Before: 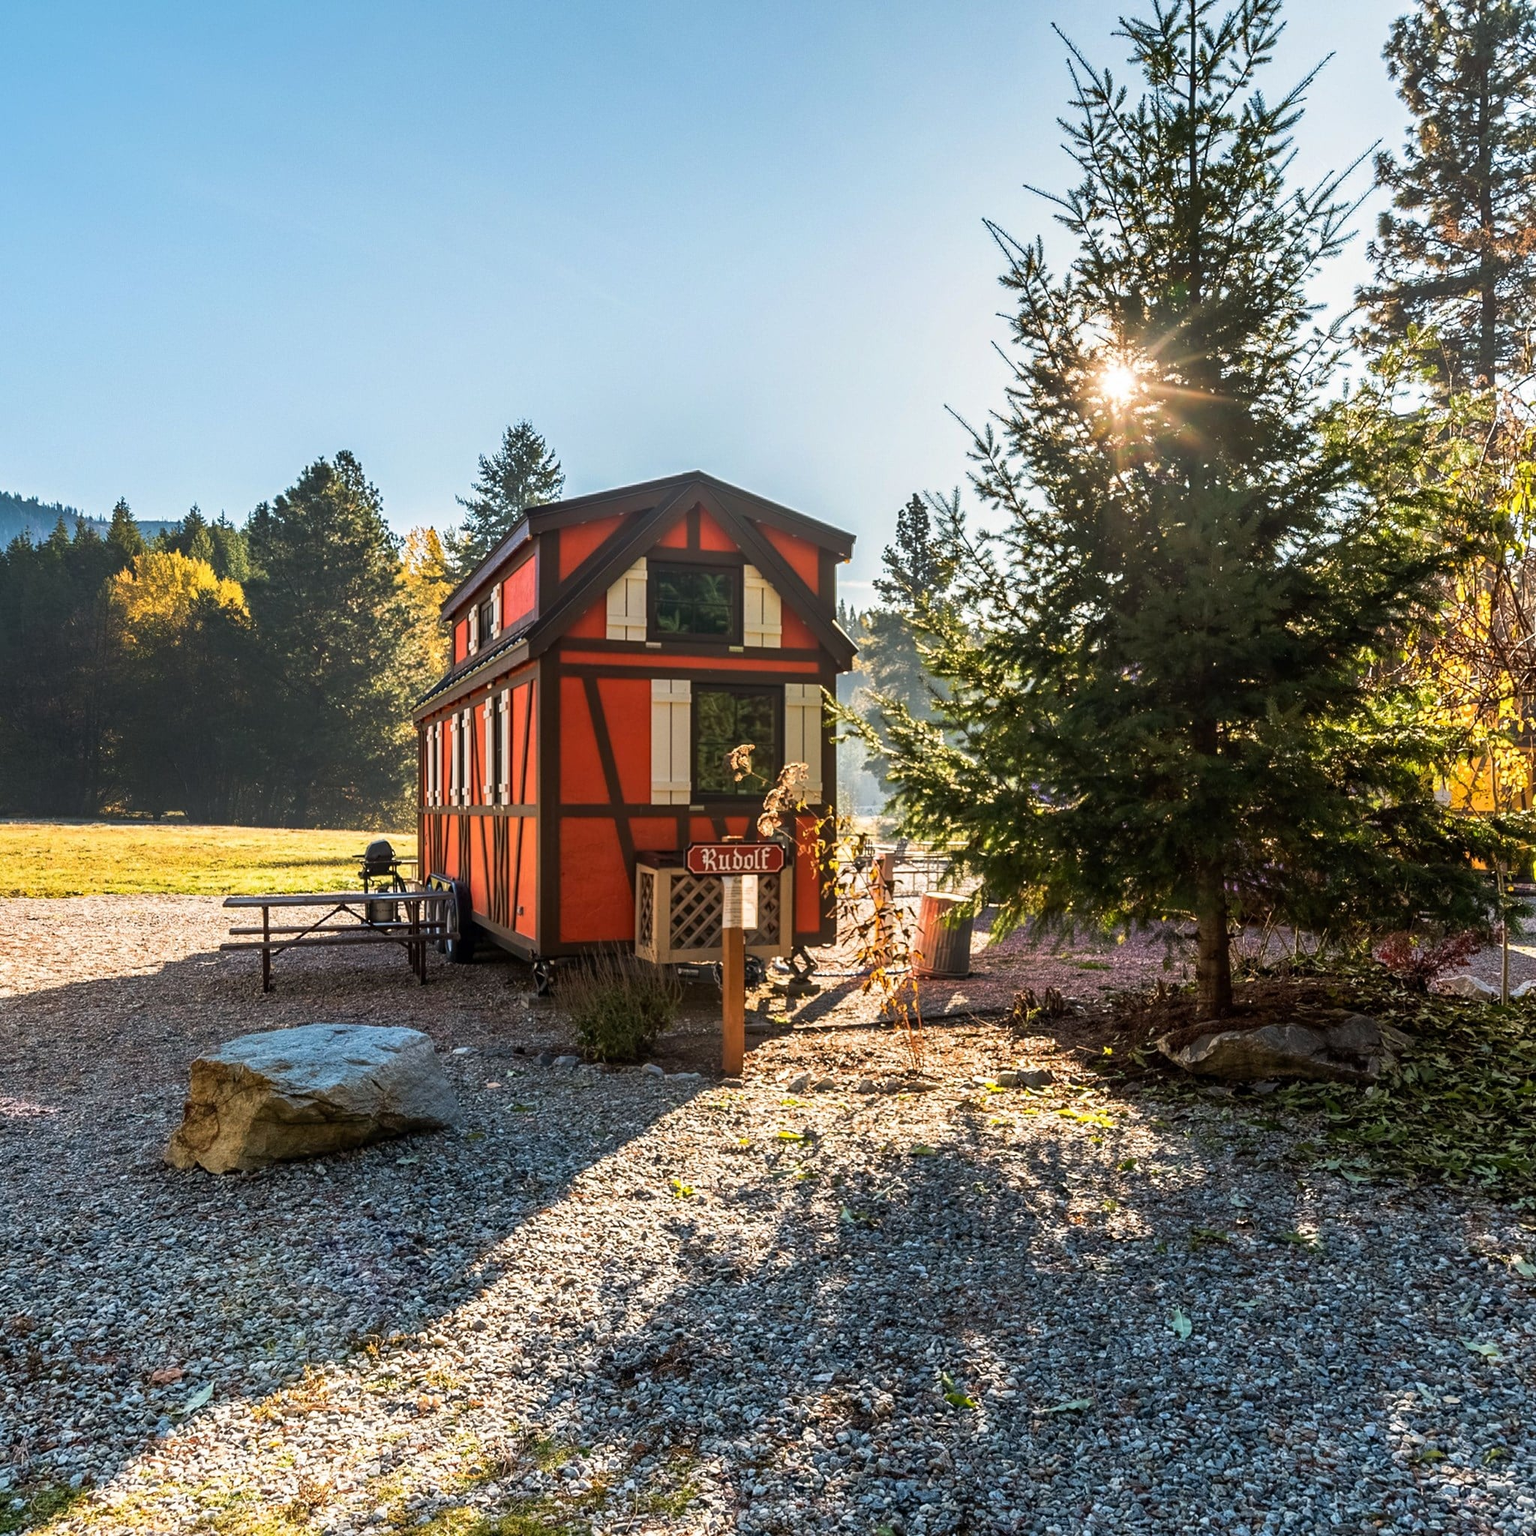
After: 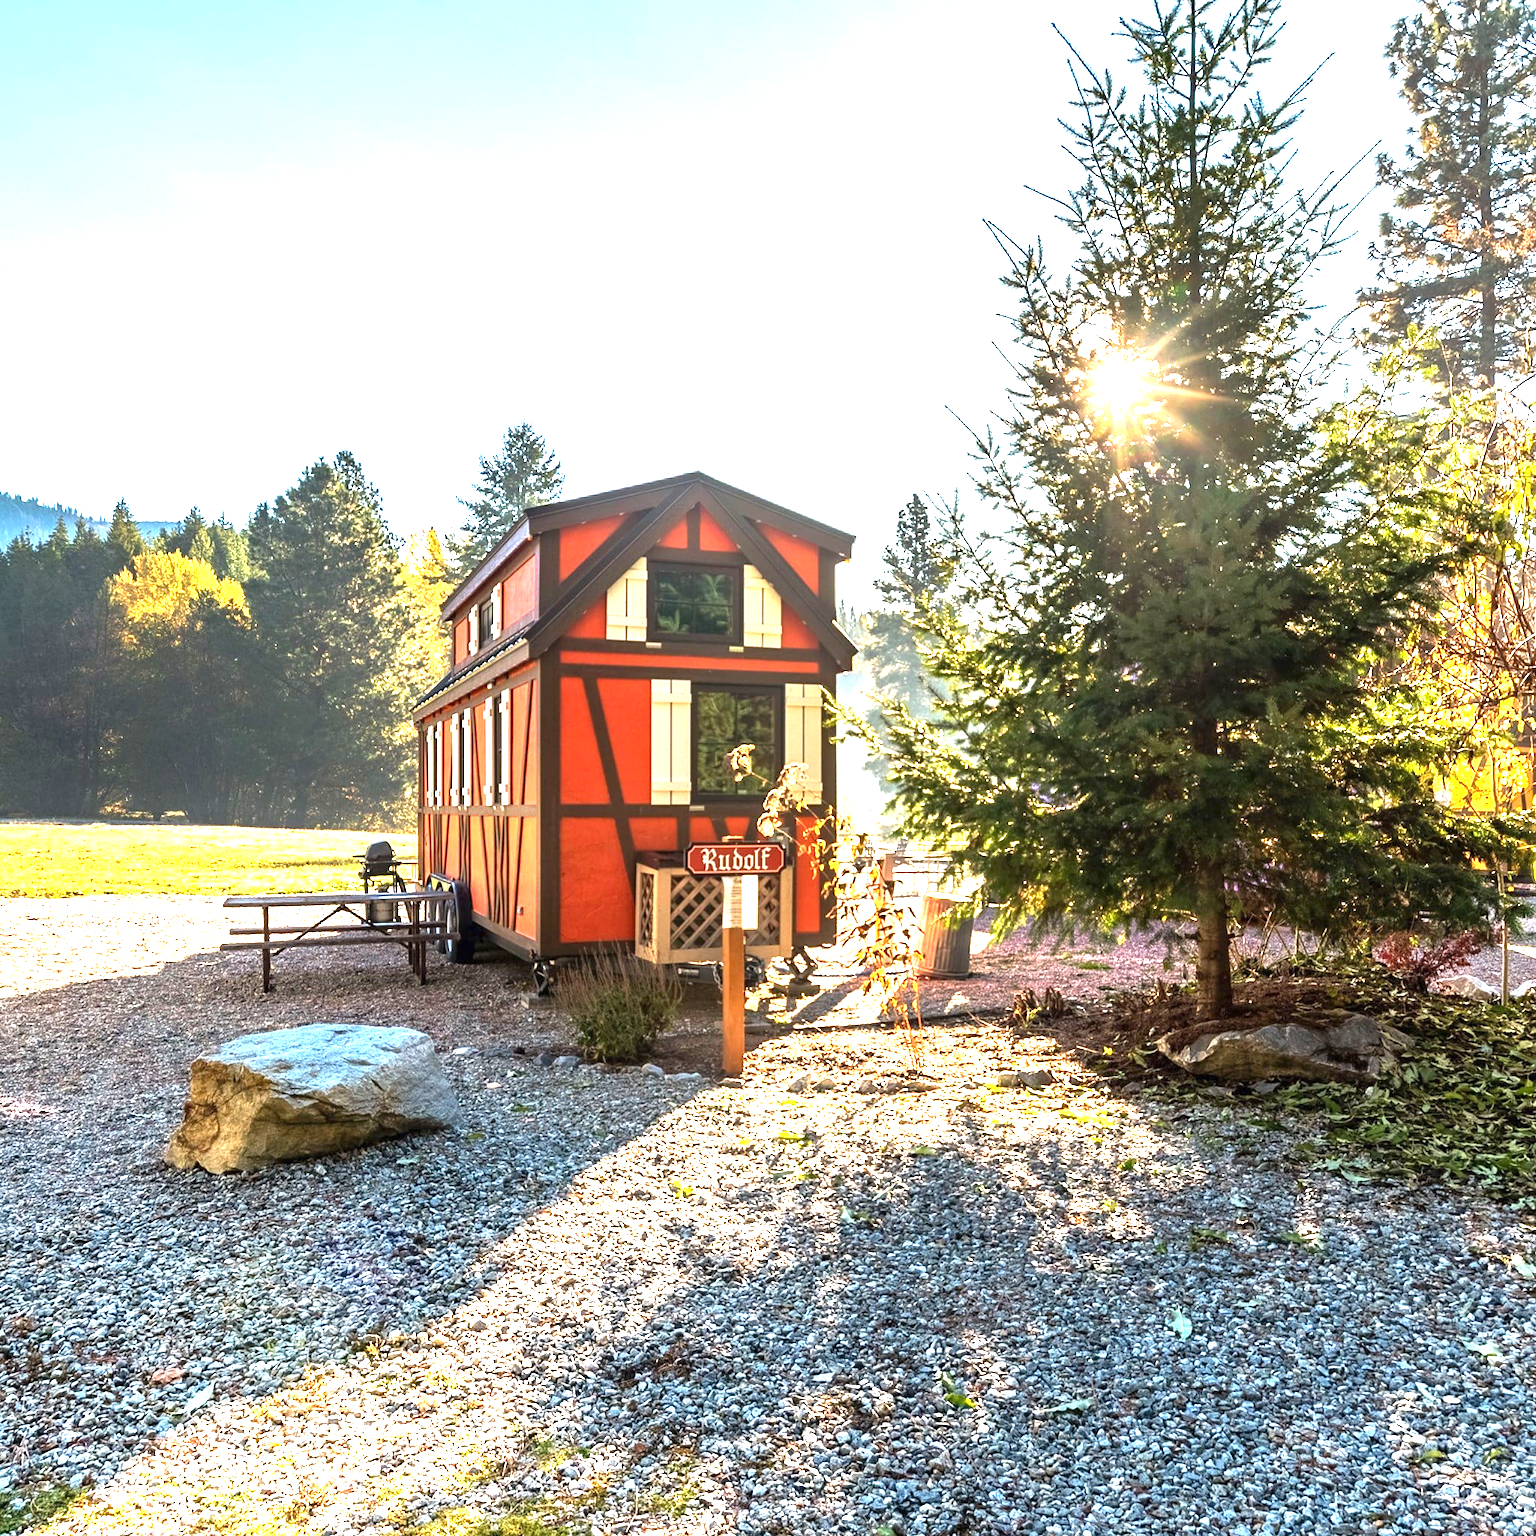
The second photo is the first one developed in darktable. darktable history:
exposure: black level correction 0, exposure 1.675 EV, compensate exposure bias true, compensate highlight preservation false
rotate and perspective: crop left 0, crop top 0
